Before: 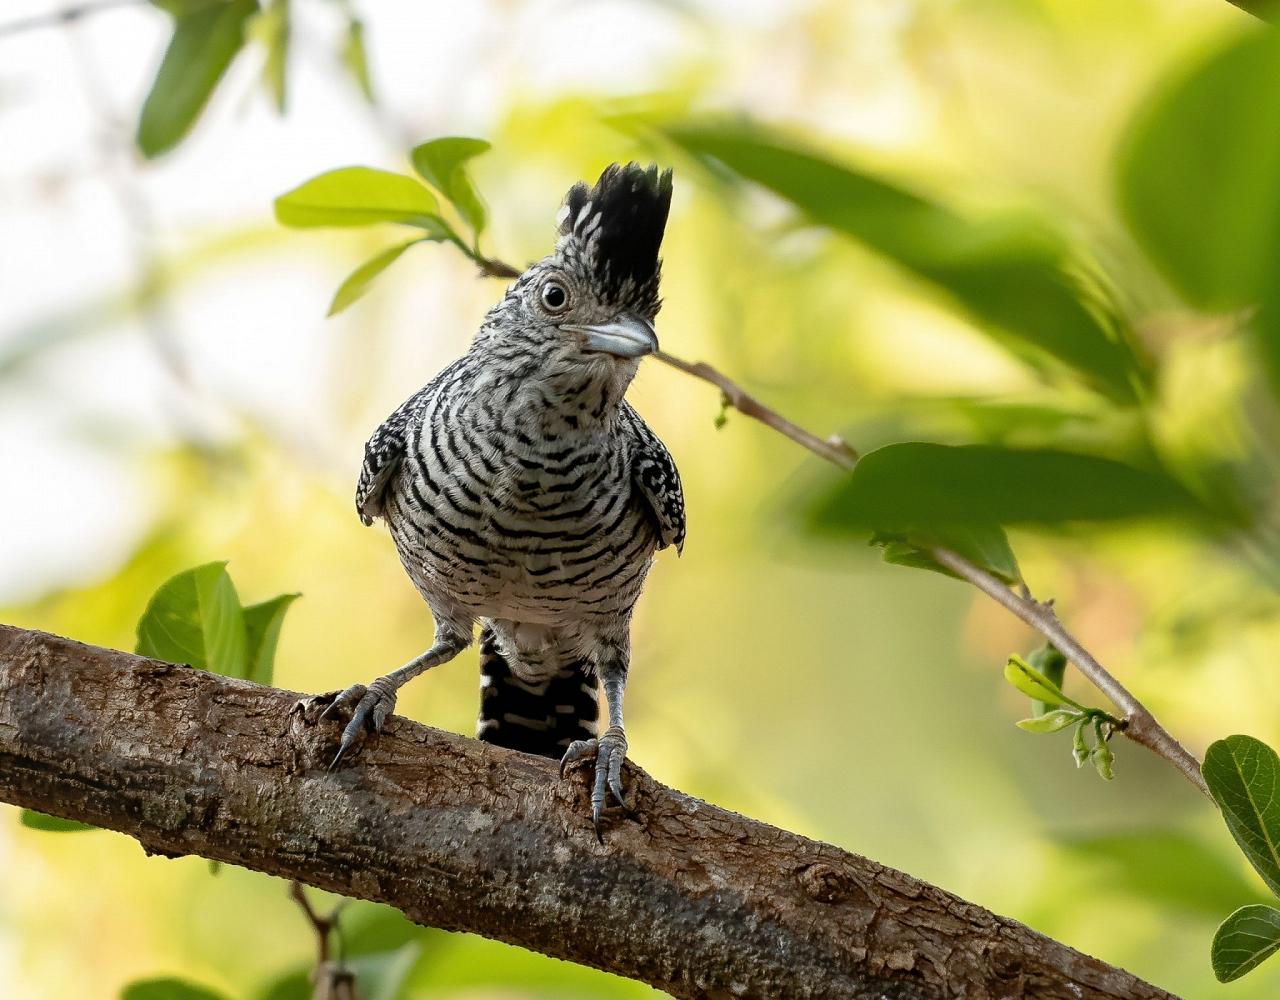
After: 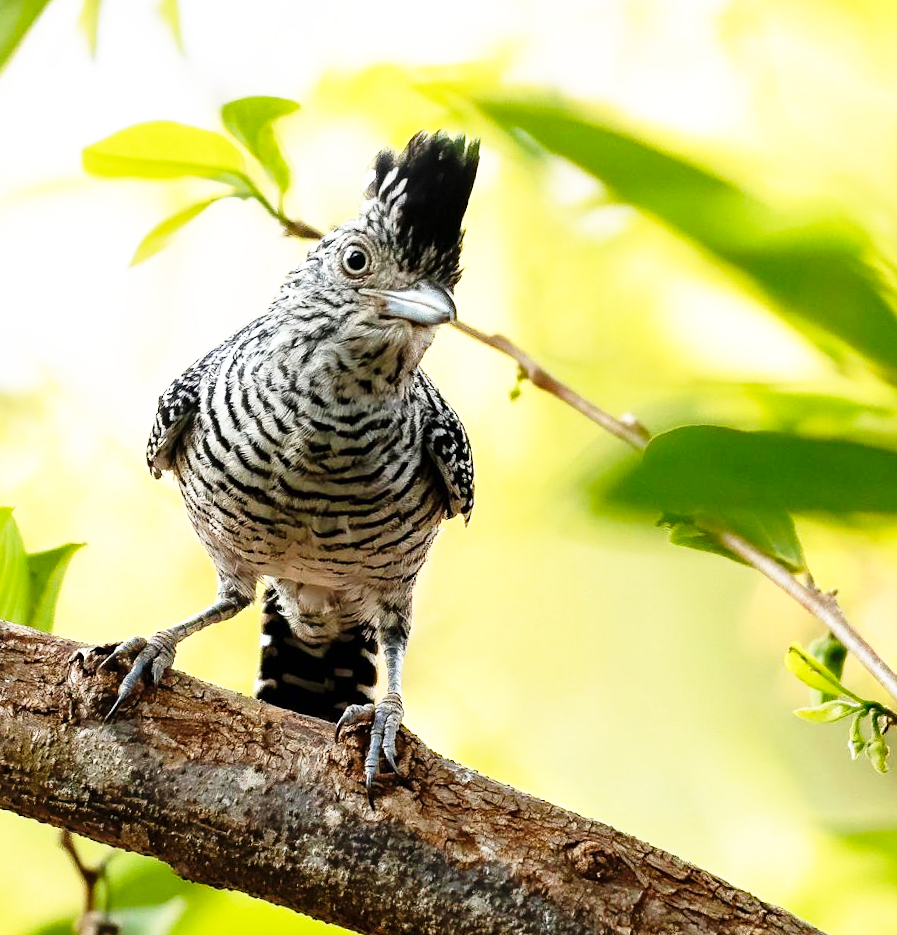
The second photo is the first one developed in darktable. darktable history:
base curve: curves: ch0 [(0, 0) (0.026, 0.03) (0.109, 0.232) (0.351, 0.748) (0.669, 0.968) (1, 1)], preserve colors none
crop and rotate: angle -3.13°, left 14.155%, top 0.022%, right 10.914%, bottom 0.087%
